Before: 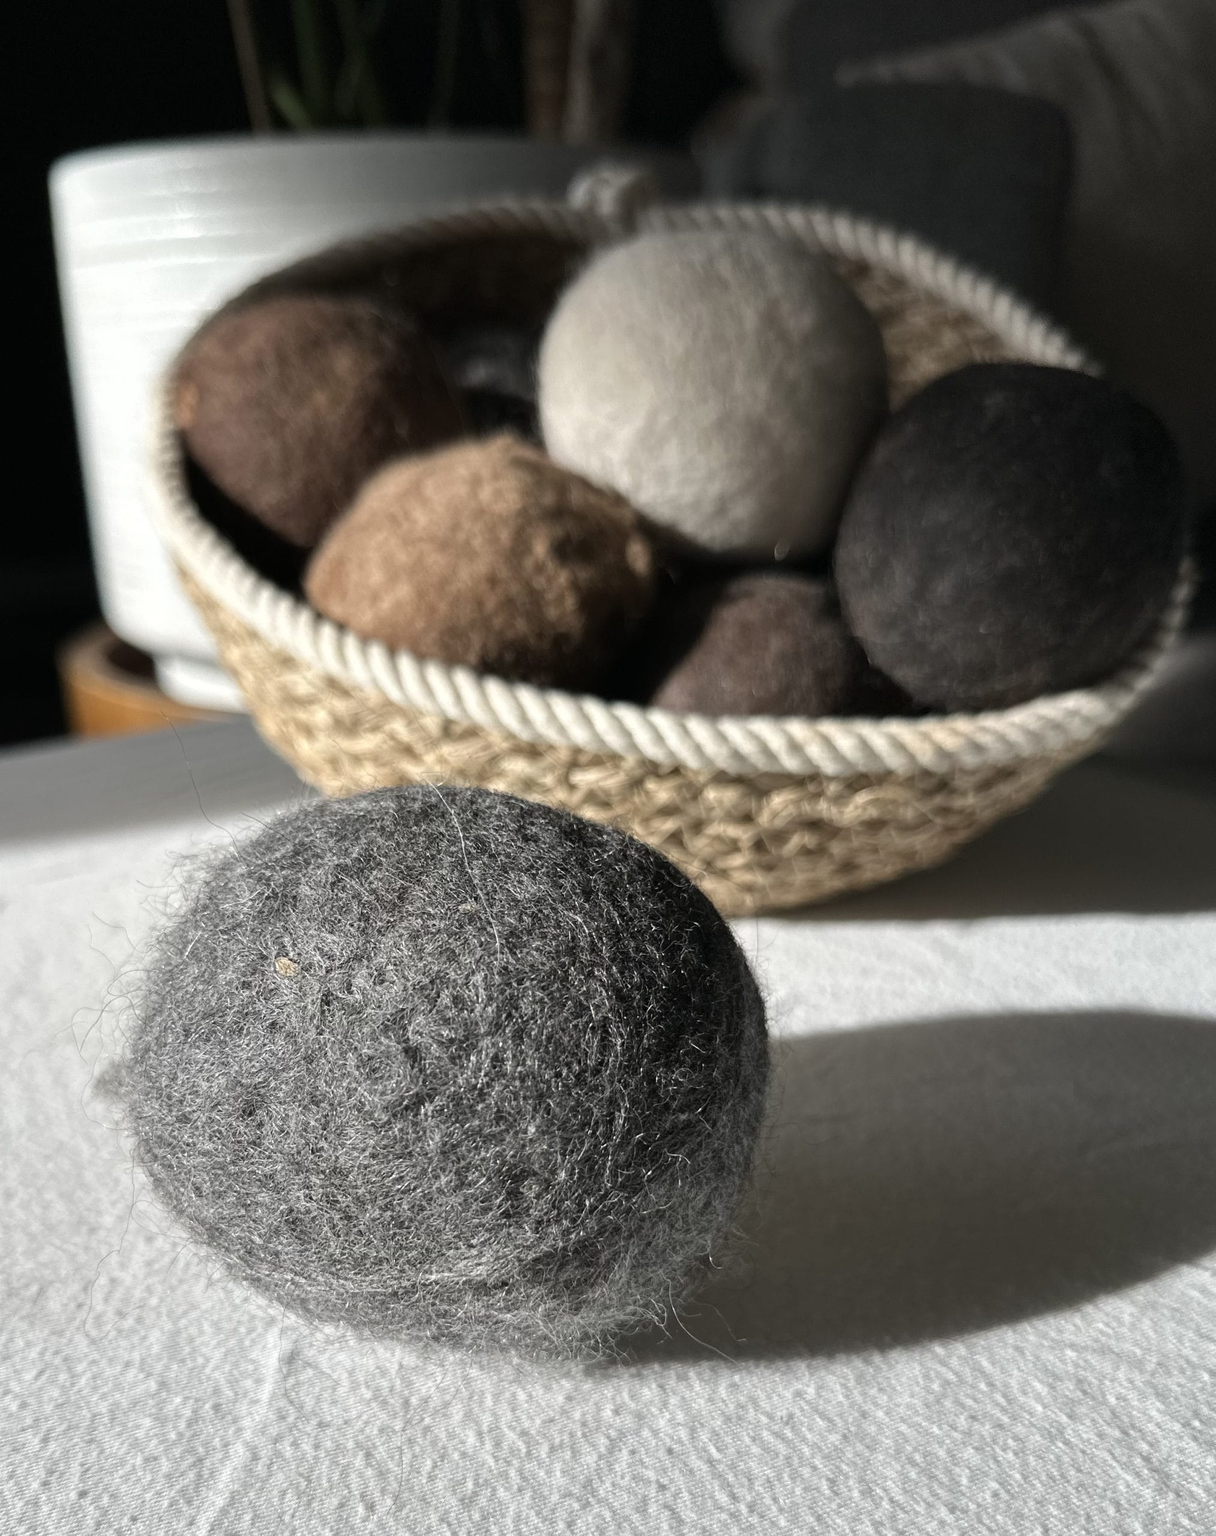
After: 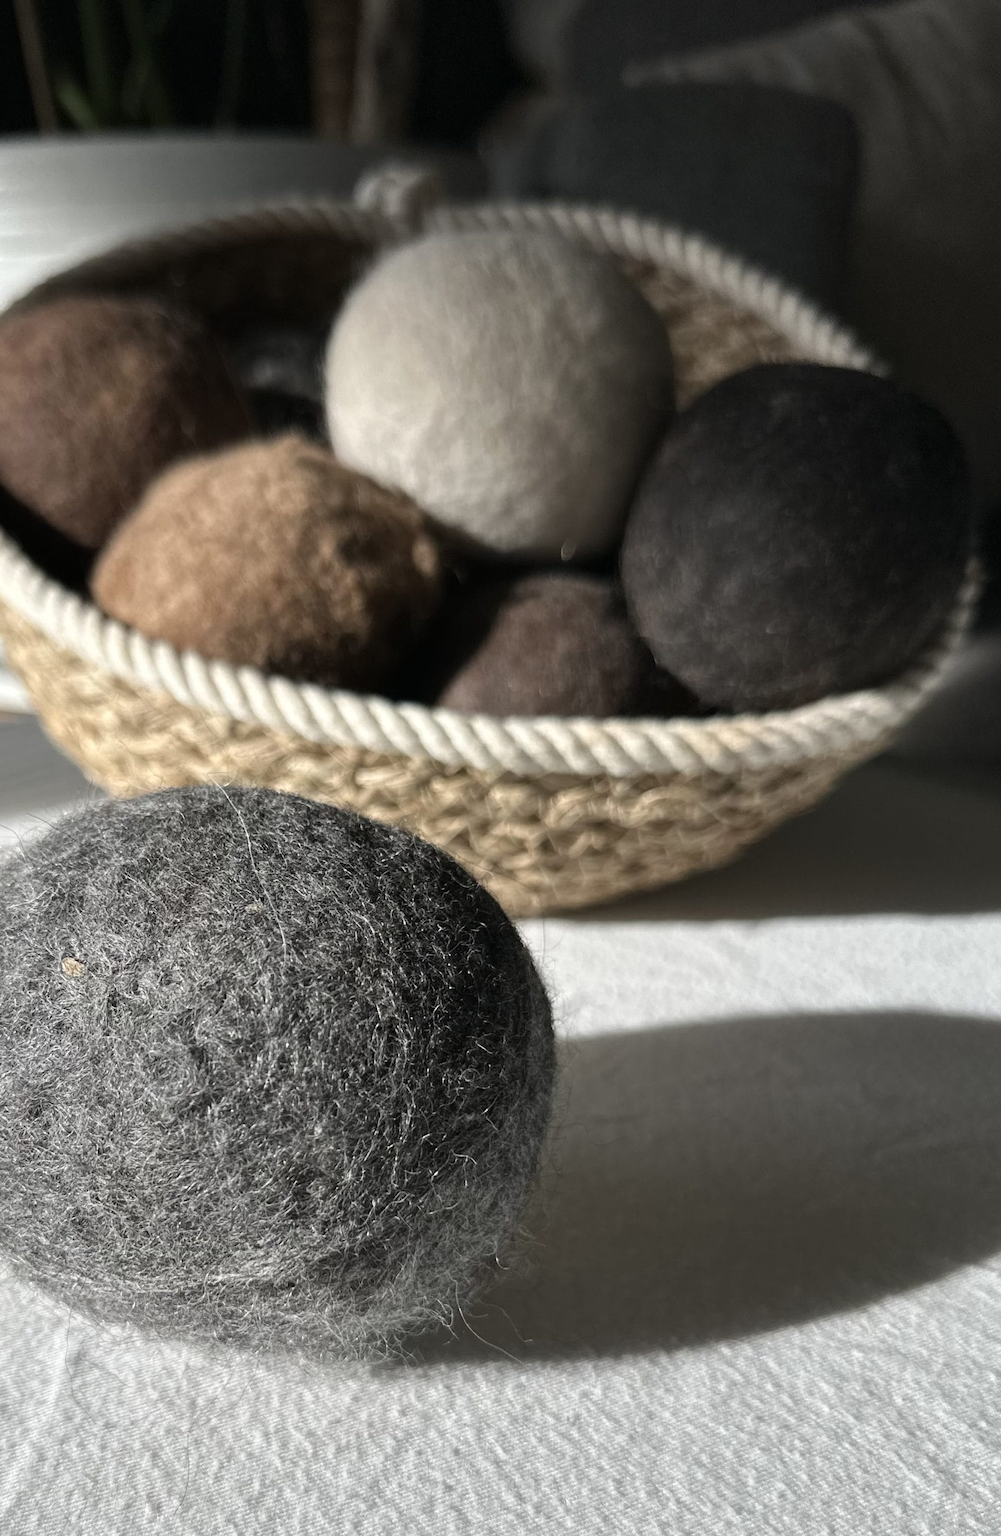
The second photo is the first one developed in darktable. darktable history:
crop: left 17.582%, bottom 0.031%
tone equalizer: on, module defaults
